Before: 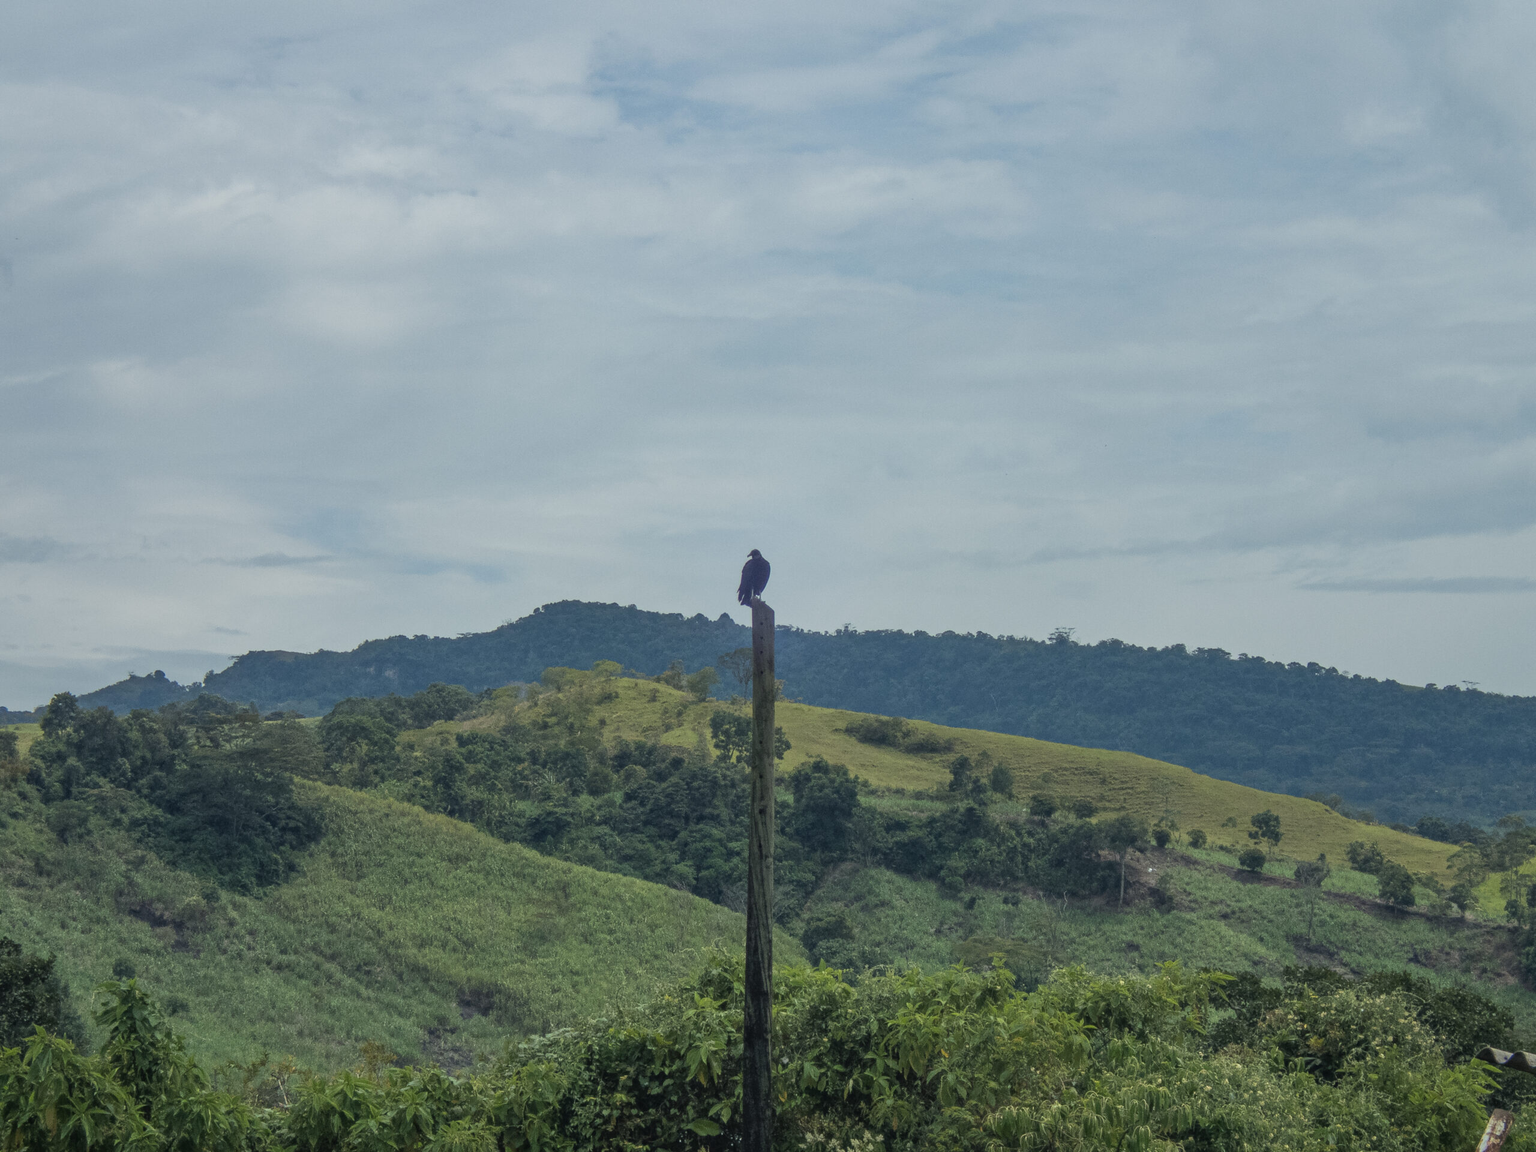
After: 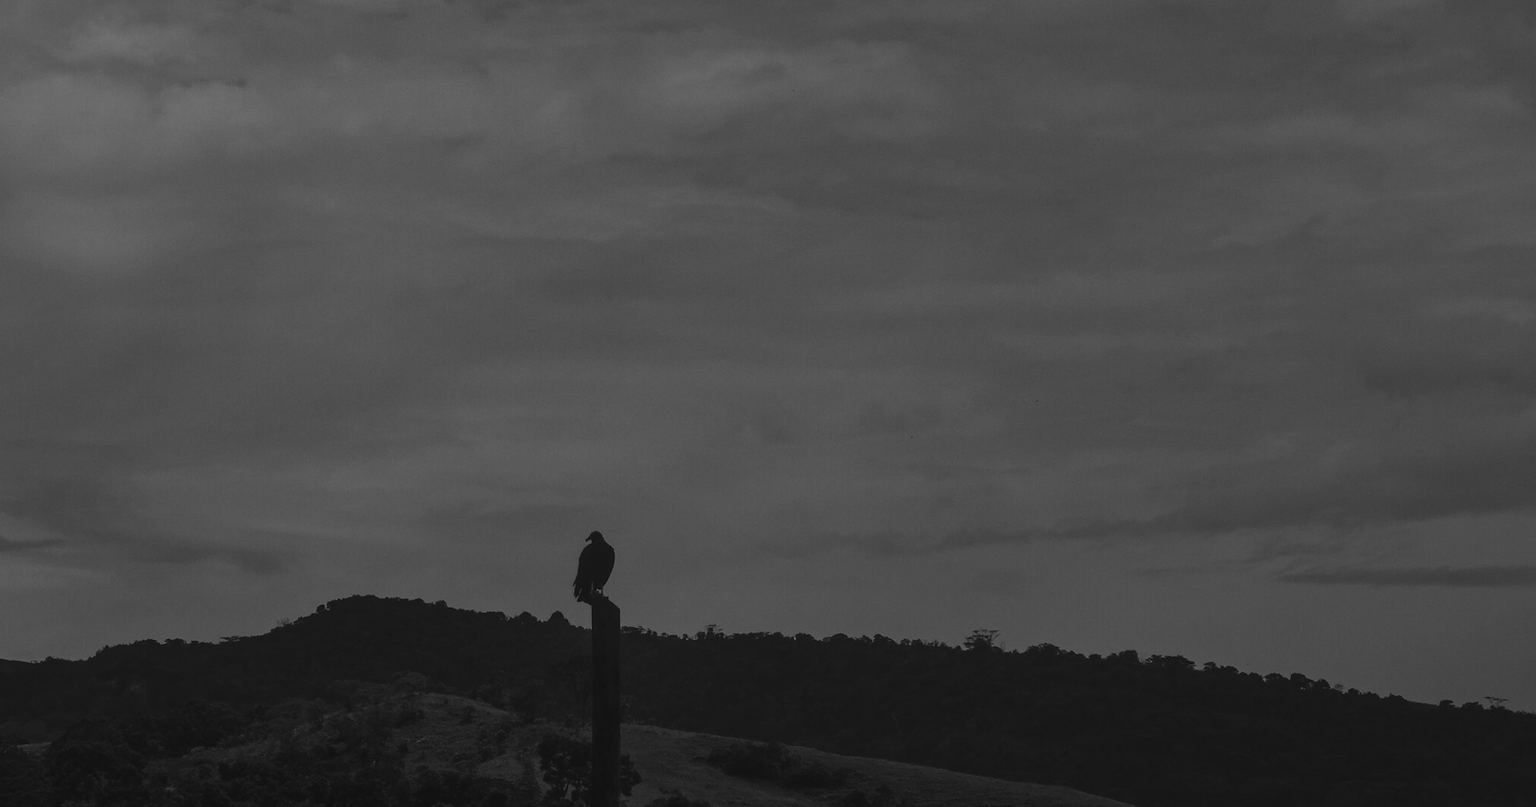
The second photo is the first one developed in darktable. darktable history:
local contrast: detail 70%
crop: left 18.38%, top 11.092%, right 2.134%, bottom 33.217%
contrast brightness saturation: contrast 0.02, brightness -1, saturation -1
